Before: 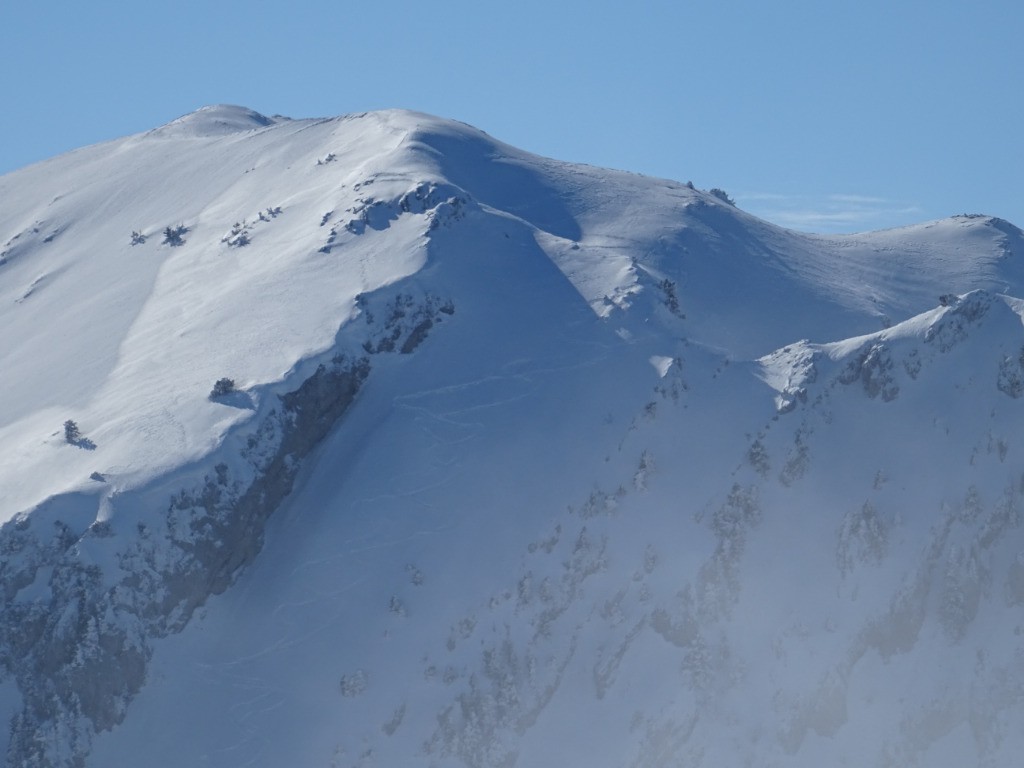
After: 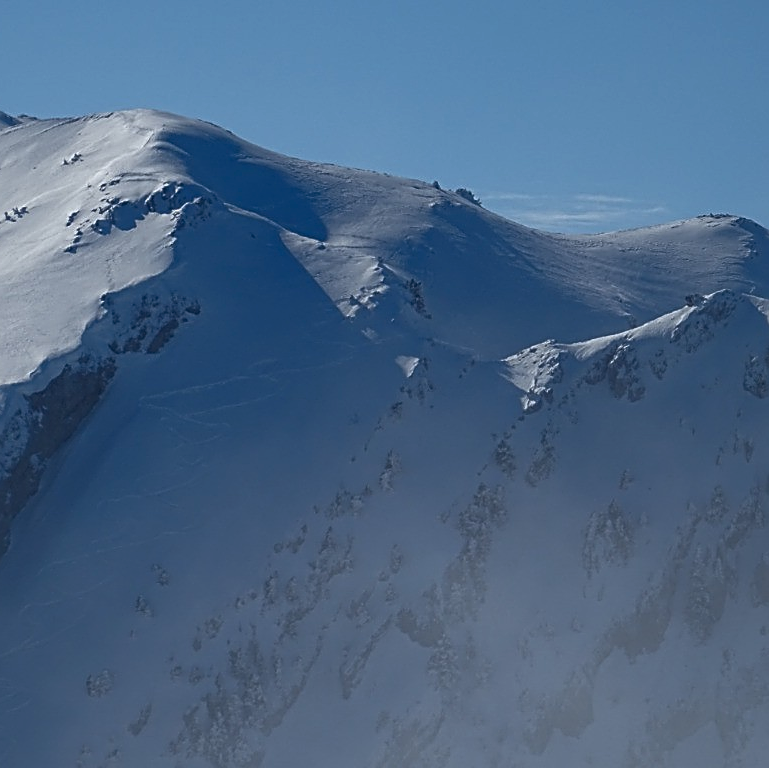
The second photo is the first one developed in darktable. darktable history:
tone curve: curves: ch0 [(0, 0) (0.536, 0.402) (1, 1)], color space Lab, independent channels, preserve colors none
crop and rotate: left 24.865%
sharpen: amount 0.903
